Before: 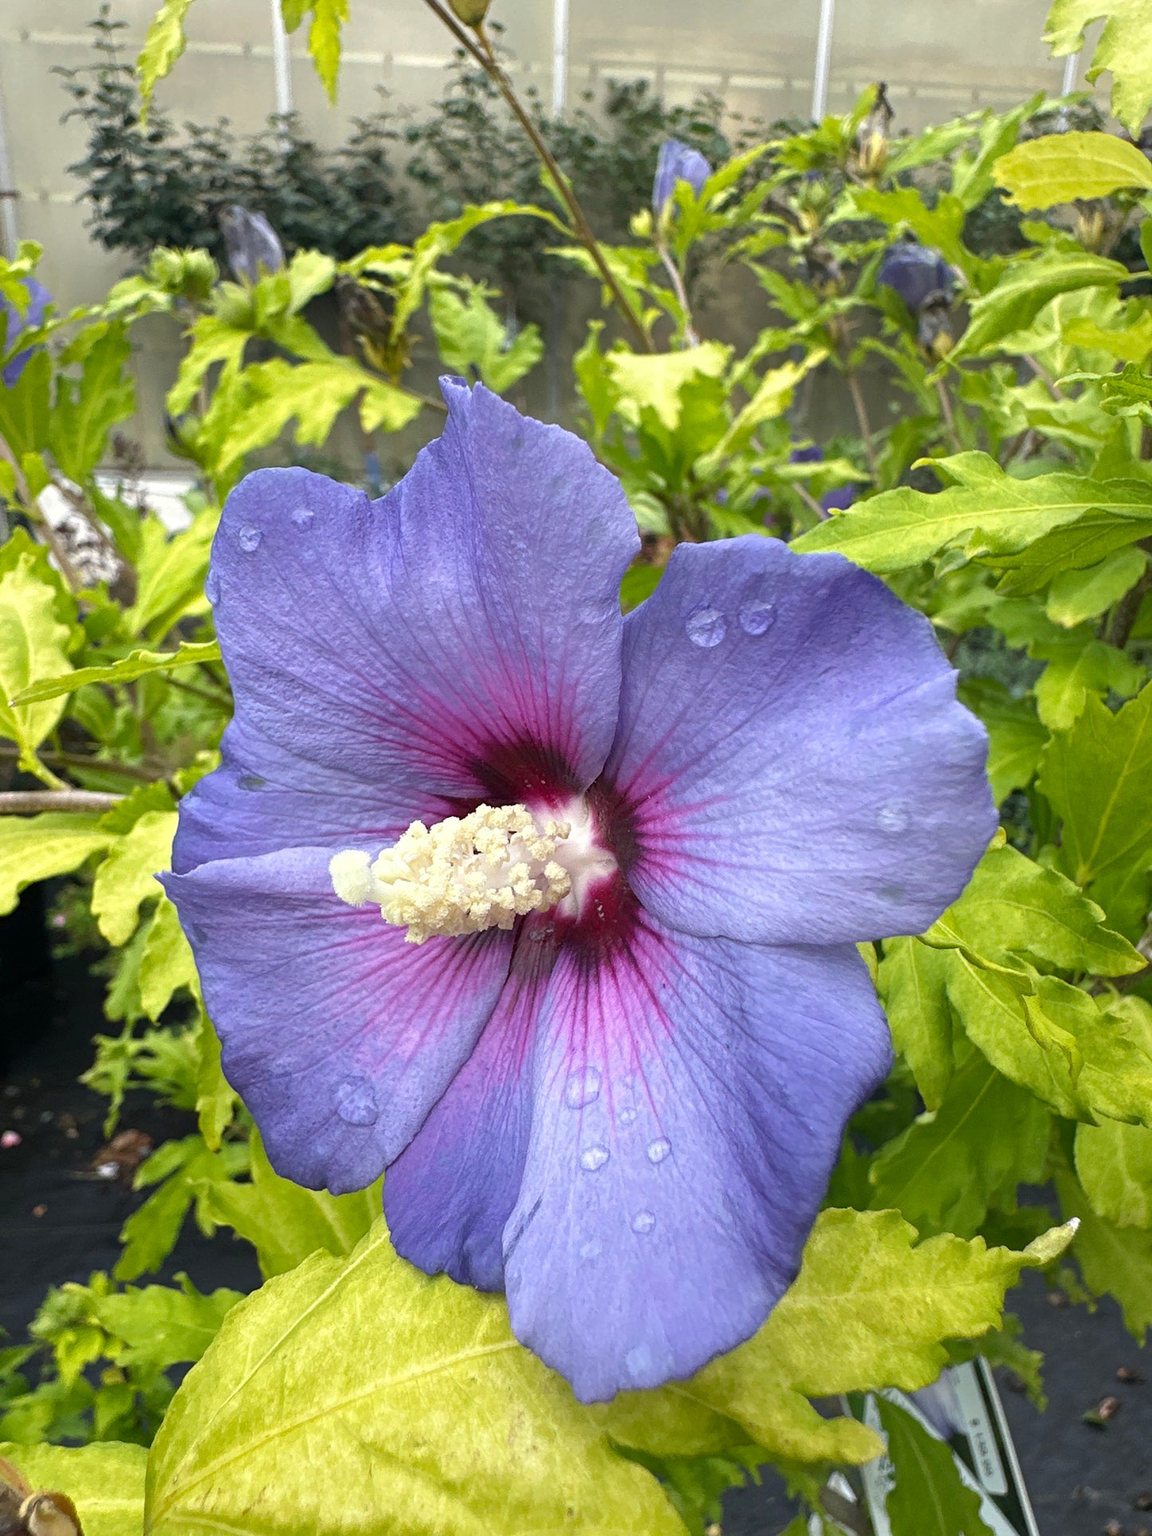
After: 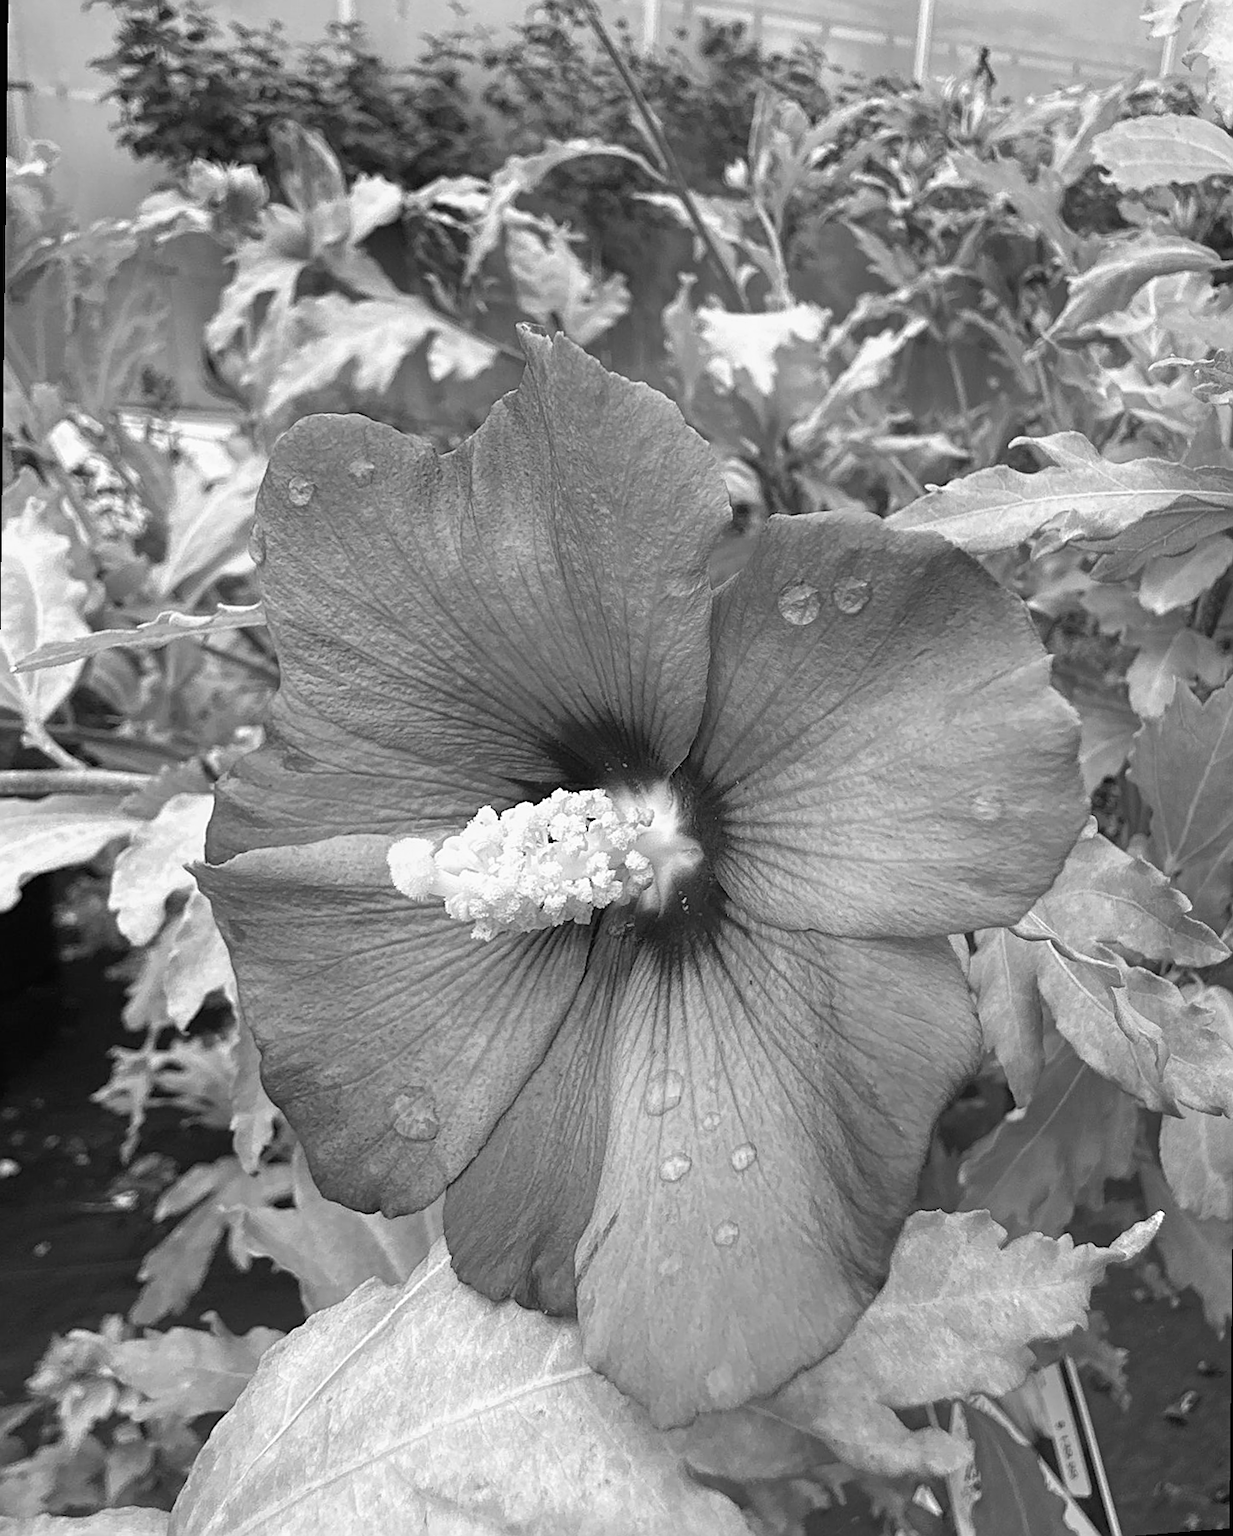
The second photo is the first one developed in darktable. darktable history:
sharpen: on, module defaults
color balance rgb: saturation formula JzAzBz (2021)
rotate and perspective: rotation 0.679°, lens shift (horizontal) 0.136, crop left 0.009, crop right 0.991, crop top 0.078, crop bottom 0.95
color balance: mode lift, gamma, gain (sRGB), lift [1, 1, 1.022, 1.026]
monochrome: a 32, b 64, size 2.3
